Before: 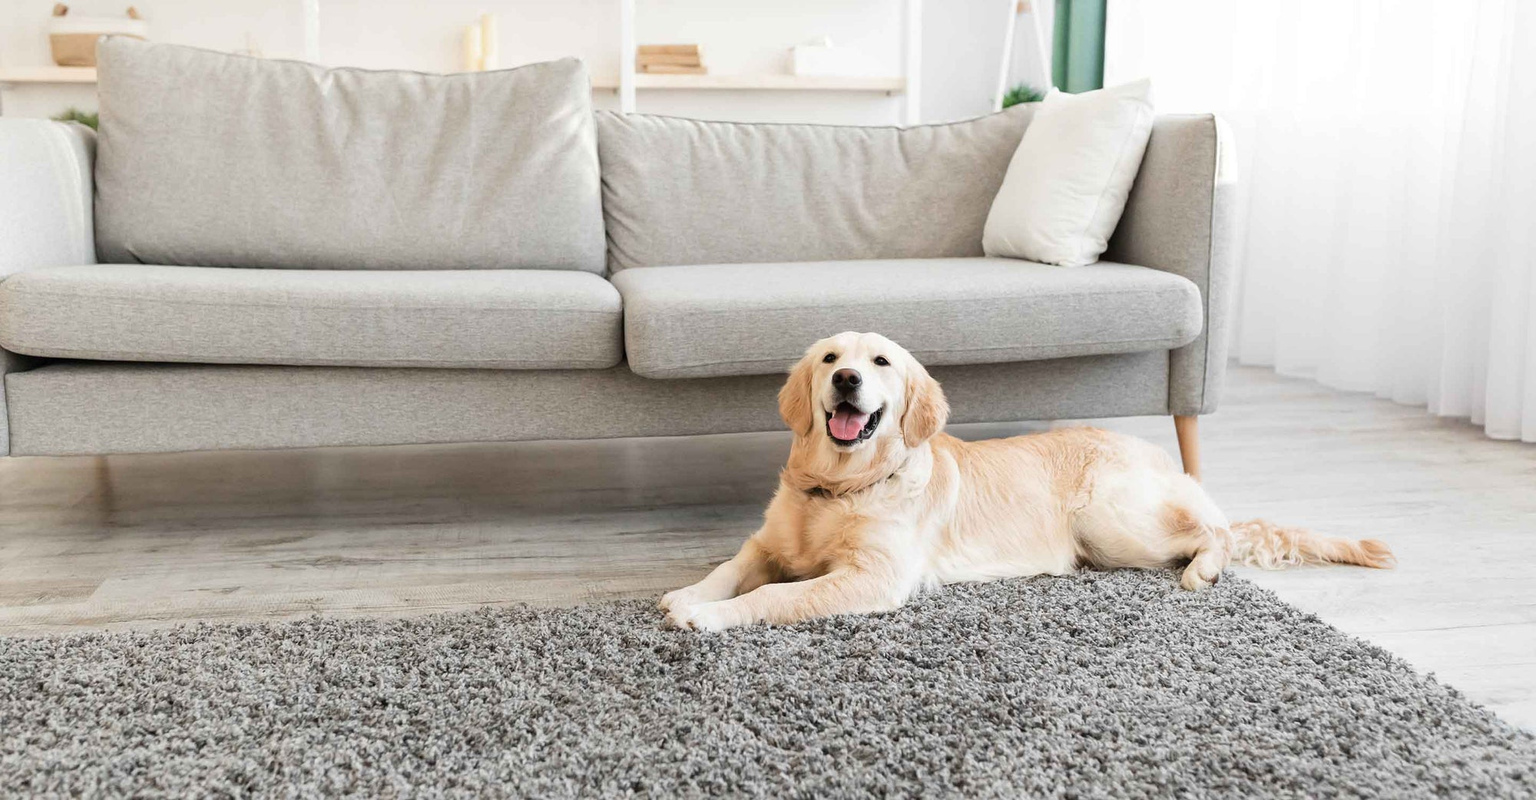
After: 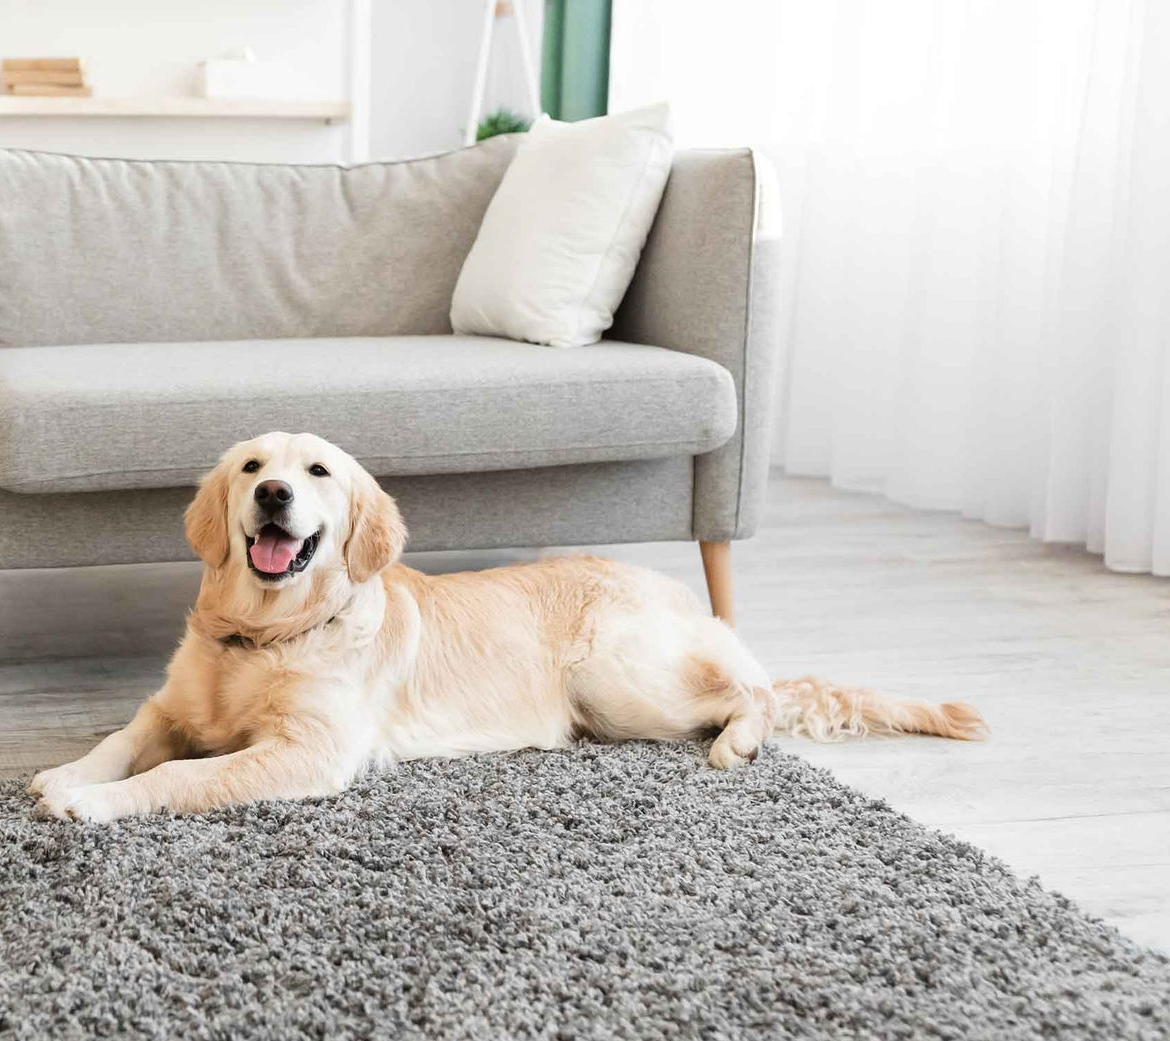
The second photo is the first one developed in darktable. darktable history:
crop: left 41.497%
